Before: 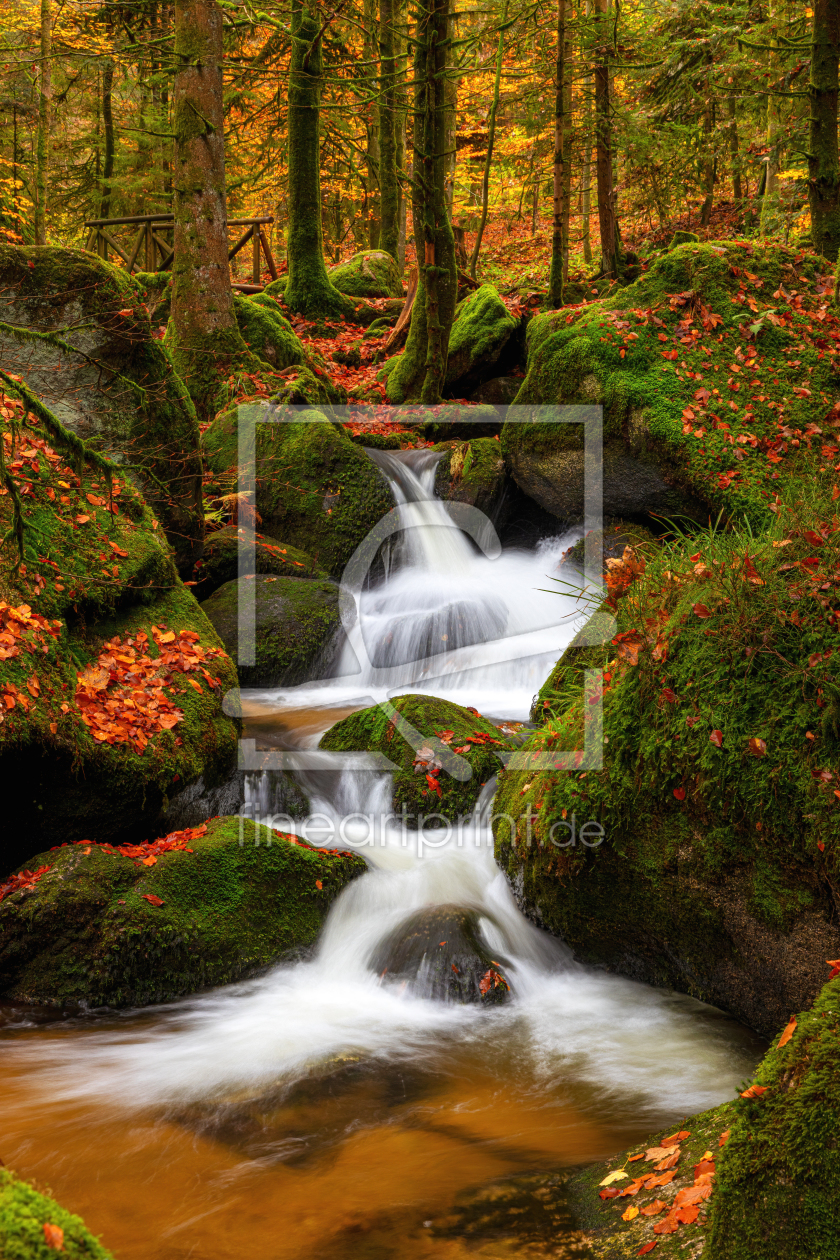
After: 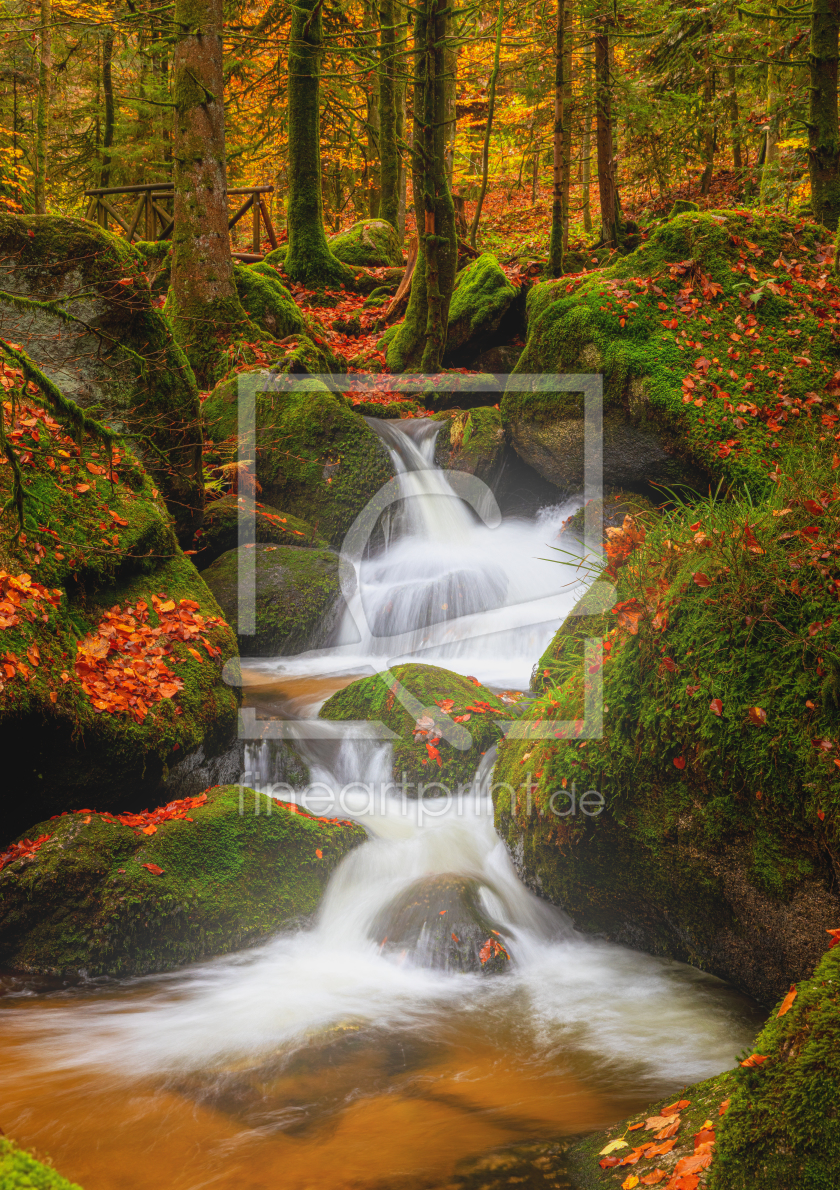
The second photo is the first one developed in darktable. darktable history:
crop and rotate: top 2.479%, bottom 3.018%
bloom: threshold 82.5%, strength 16.25%
local contrast: highlights 48%, shadows 0%, detail 100%
